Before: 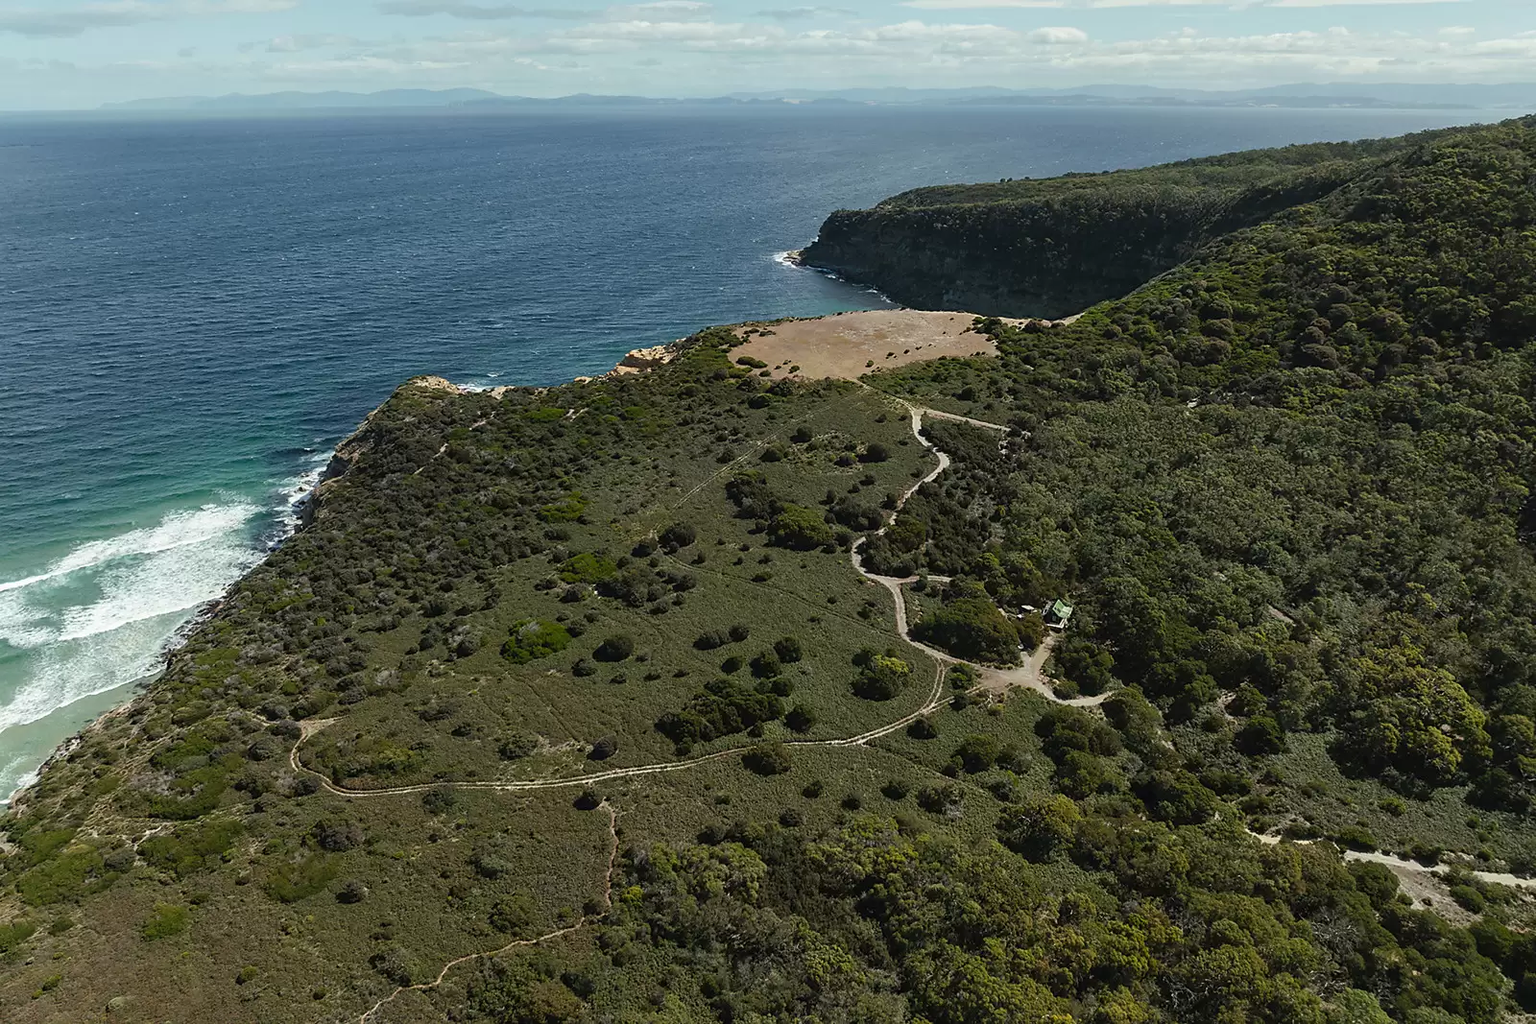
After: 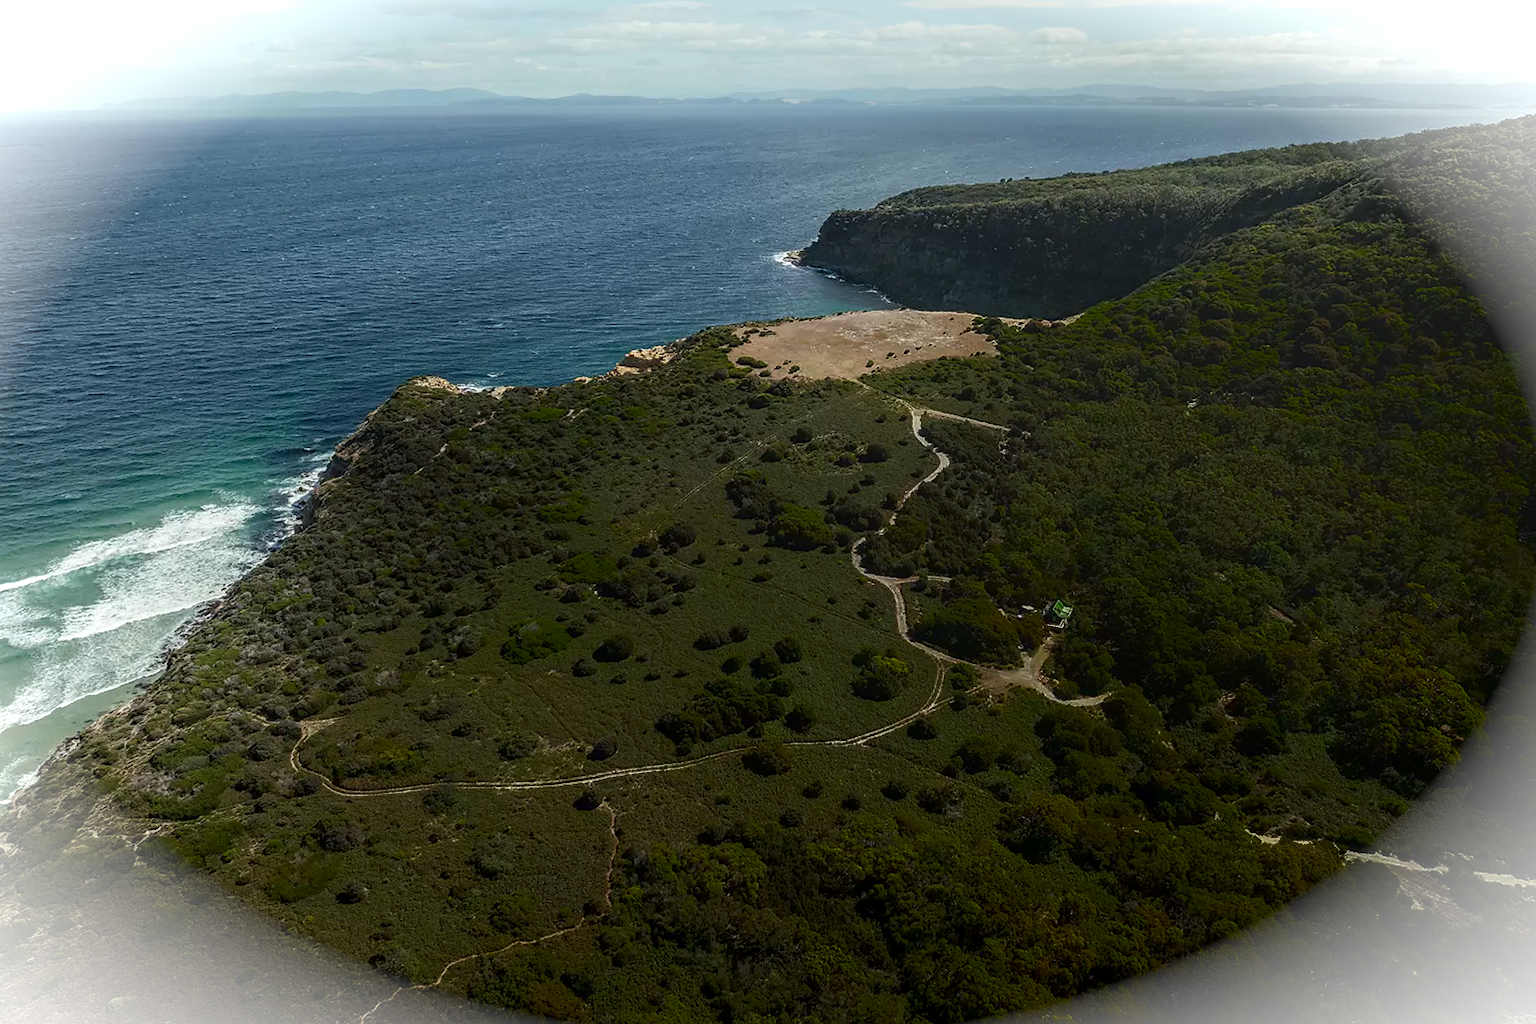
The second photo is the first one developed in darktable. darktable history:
shadows and highlights: shadows -89.28, highlights 90.27, soften with gaussian
tone equalizer: edges refinement/feathering 500, mask exposure compensation -1.57 EV, preserve details no
color zones: curves: ch0 [(0, 0.465) (0.092, 0.596) (0.289, 0.464) (0.429, 0.453) (0.571, 0.464) (0.714, 0.455) (0.857, 0.462) (1, 0.465)]
local contrast: highlights 3%, shadows 0%, detail 134%
vignetting: fall-off start 100.33%, brightness 0.998, saturation -0.494, width/height ratio 1.319
